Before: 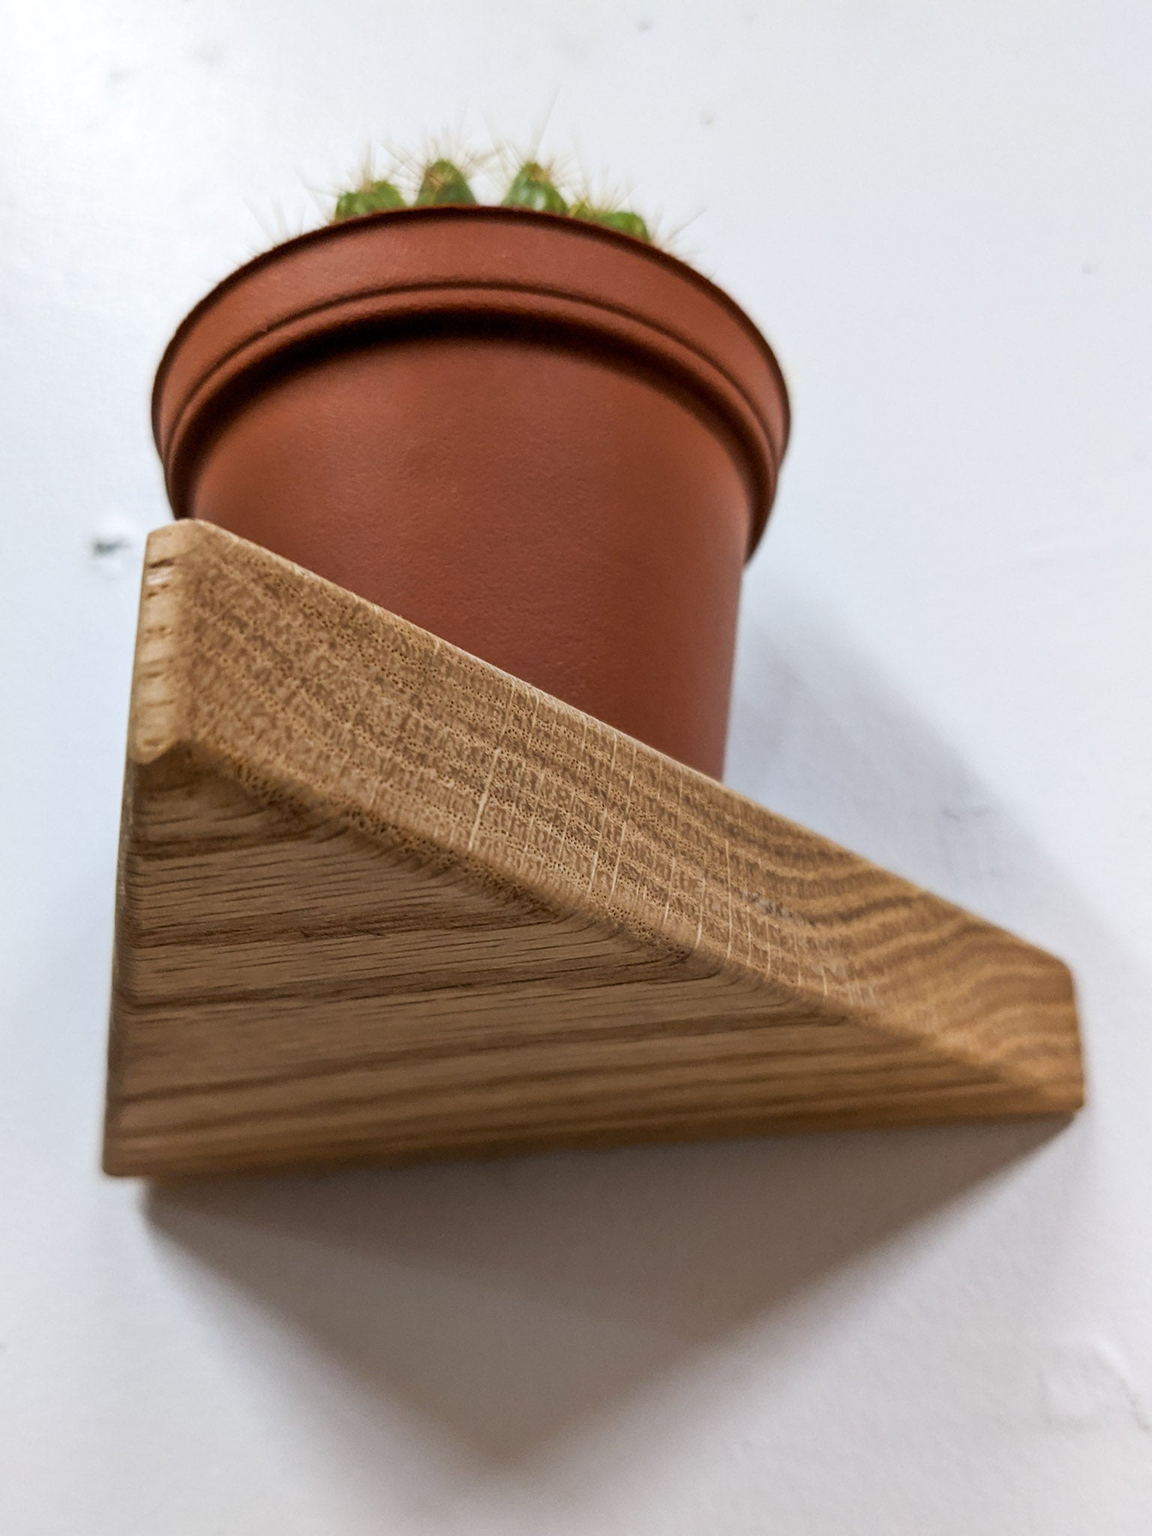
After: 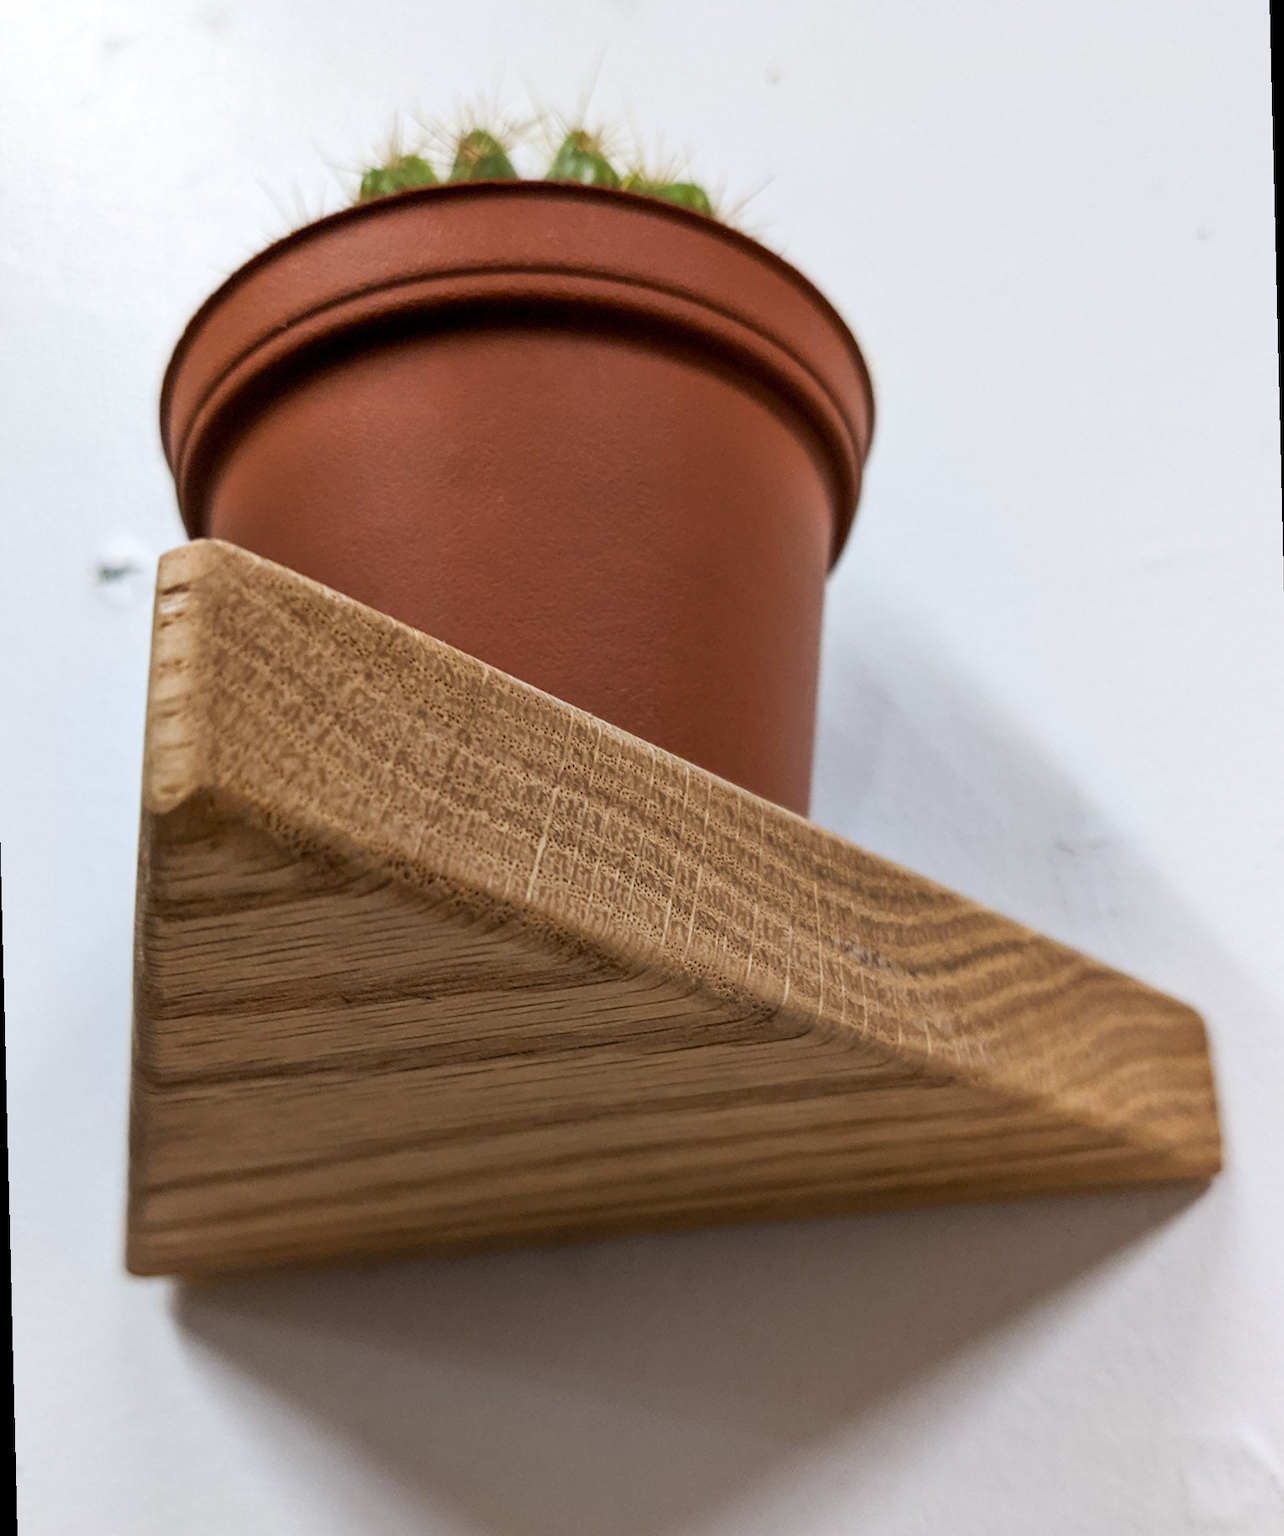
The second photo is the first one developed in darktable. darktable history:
rotate and perspective: rotation -1.42°, crop left 0.016, crop right 0.984, crop top 0.035, crop bottom 0.965
crop: top 0.448%, right 0.264%, bottom 5.045%
